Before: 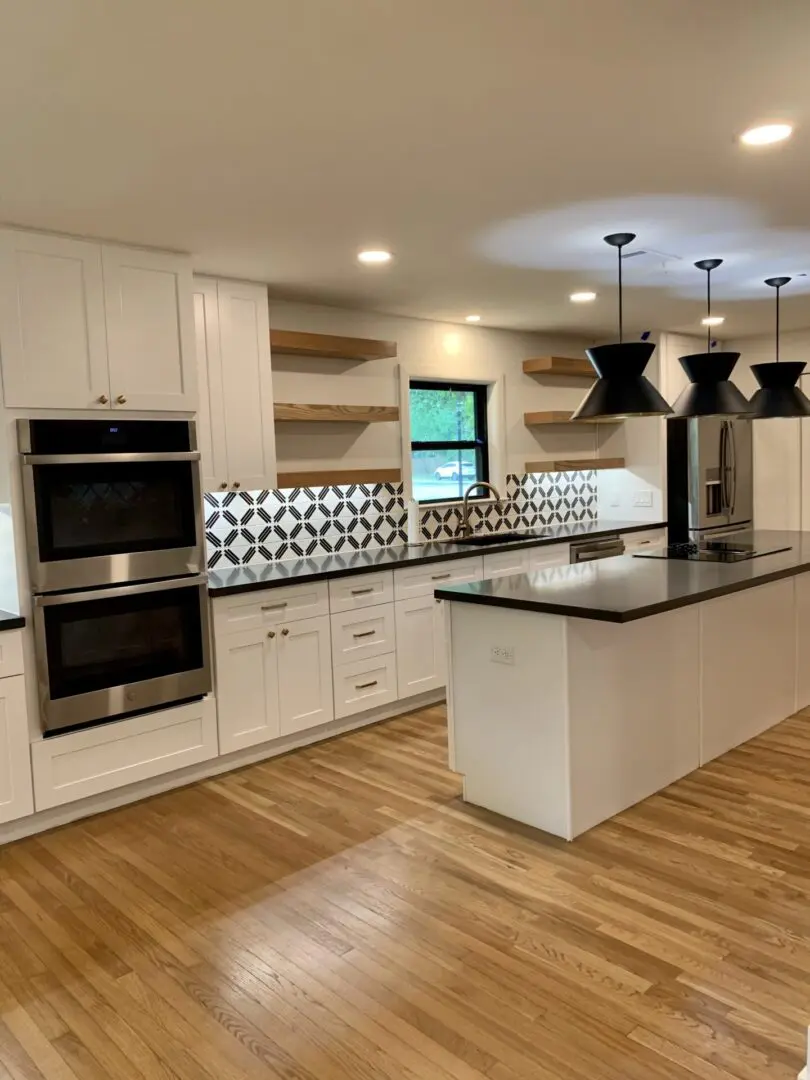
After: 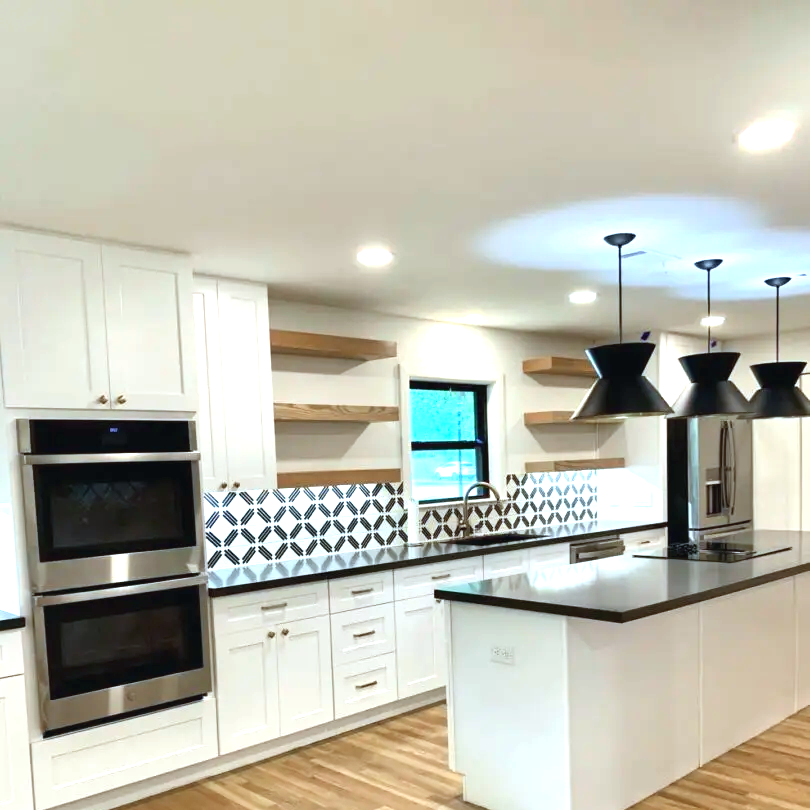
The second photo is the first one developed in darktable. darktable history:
exposure: black level correction -0.002, exposure 1.109 EV, compensate highlight preservation false
crop: bottom 24.991%
color calibration: illuminant Planckian (black body), x 0.378, y 0.375, temperature 4028.67 K, gamut compression 0.98
